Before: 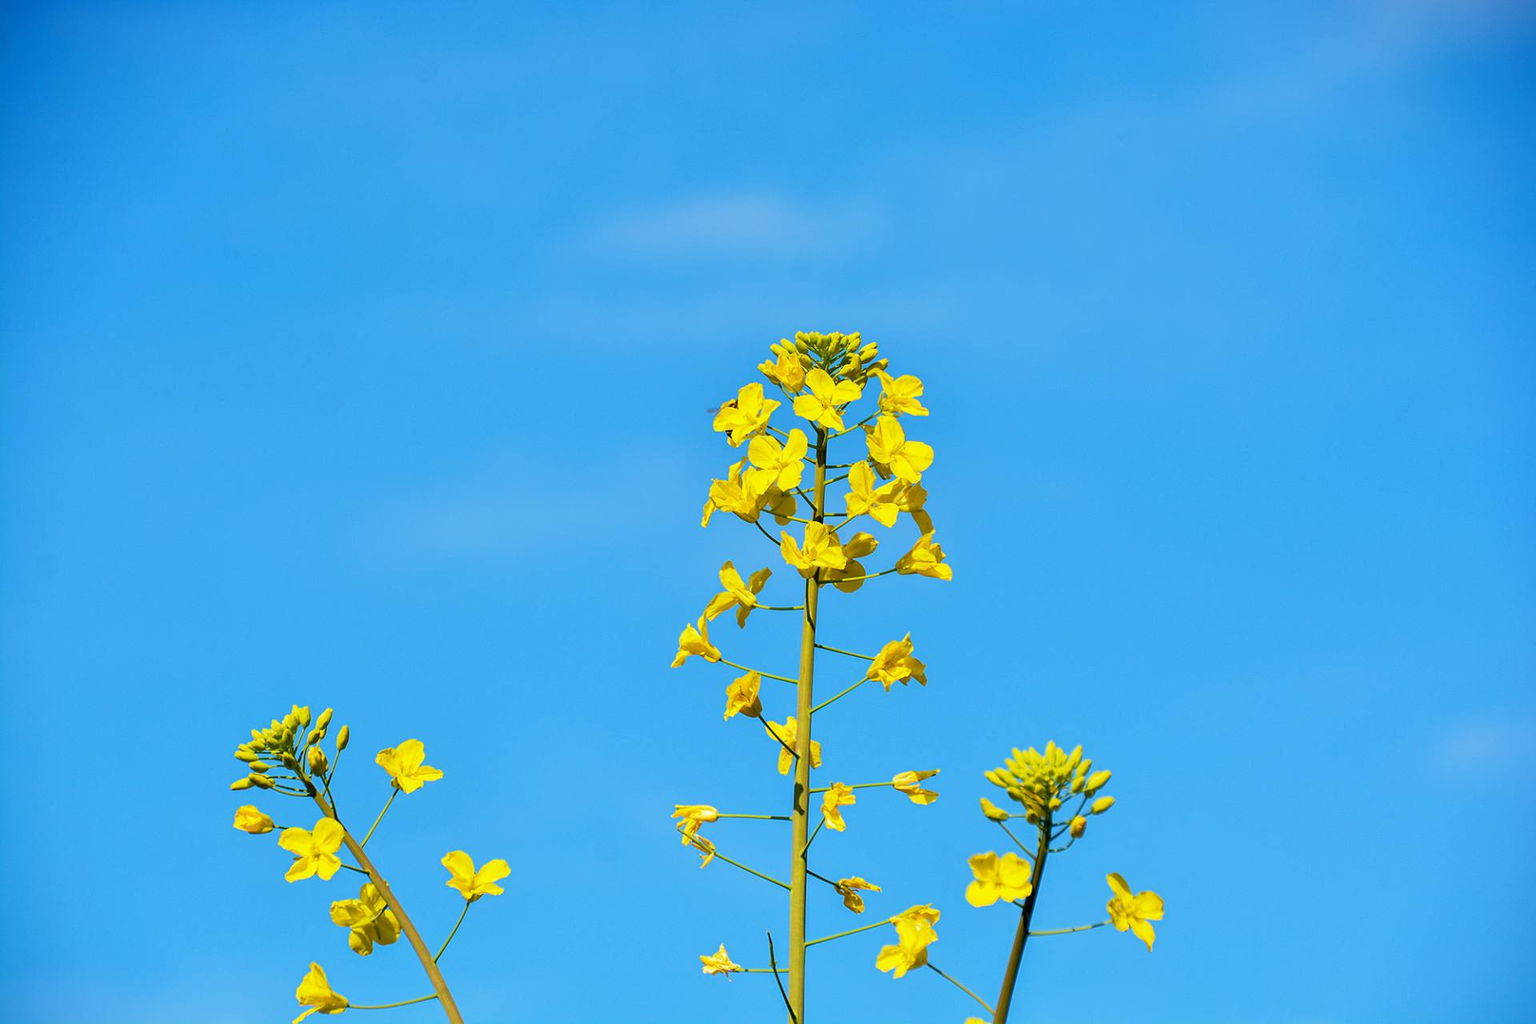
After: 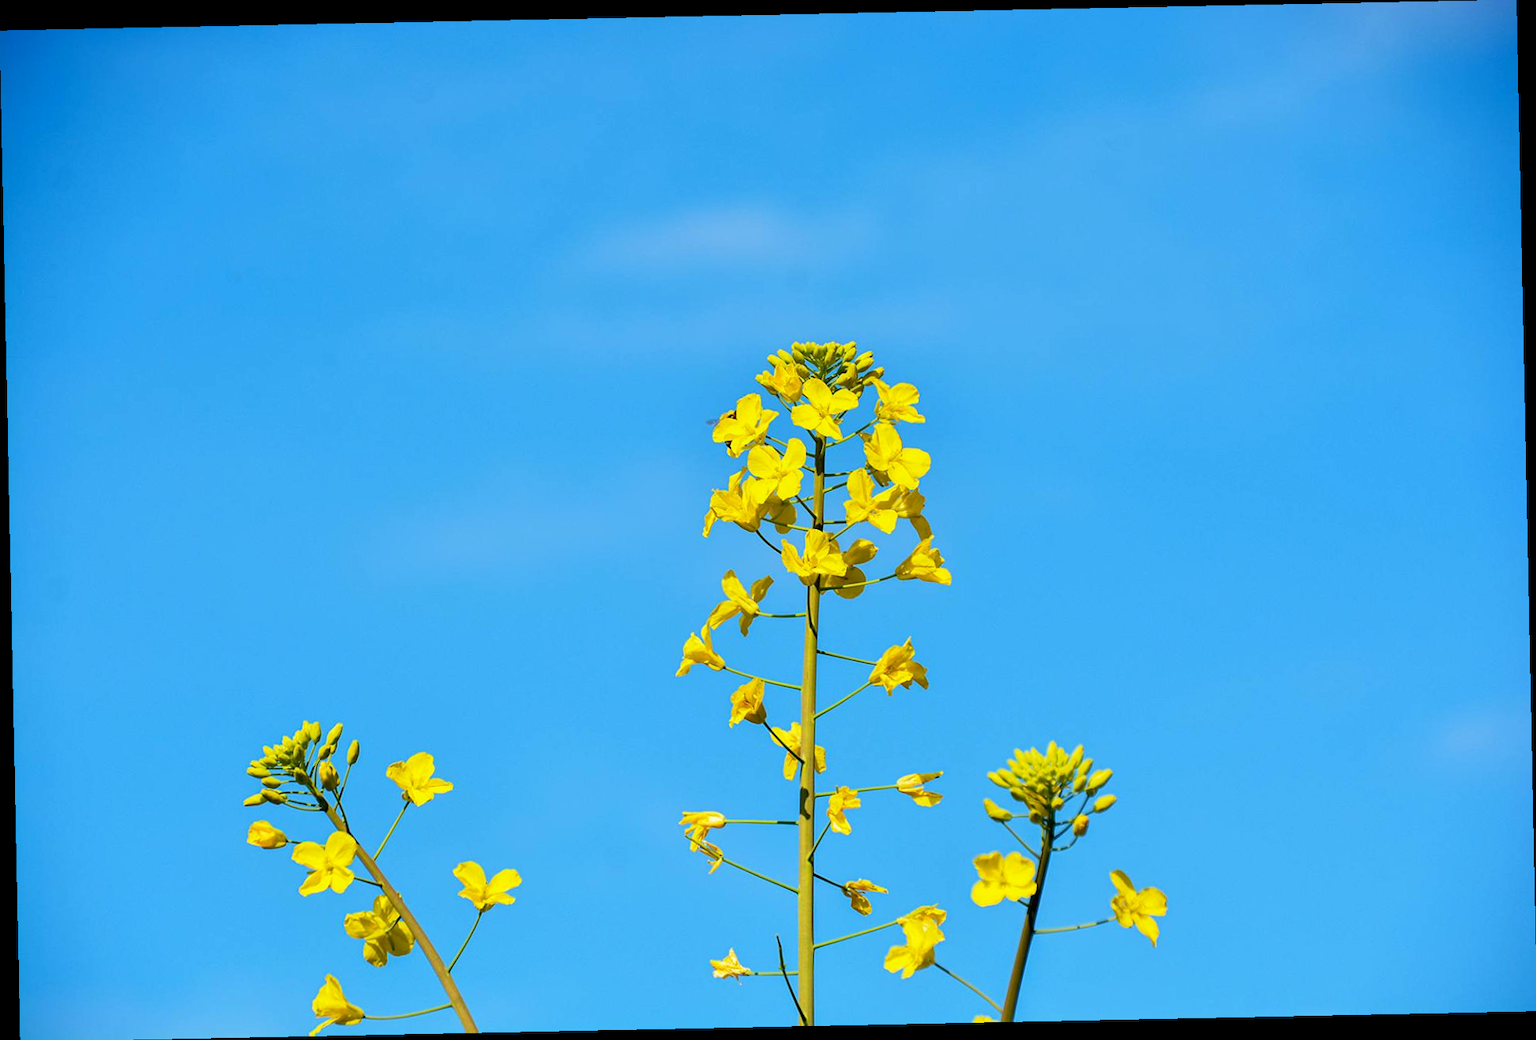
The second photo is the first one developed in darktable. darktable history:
rotate and perspective: rotation -1.17°, automatic cropping off
contrast brightness saturation: contrast 0.08, saturation 0.02
